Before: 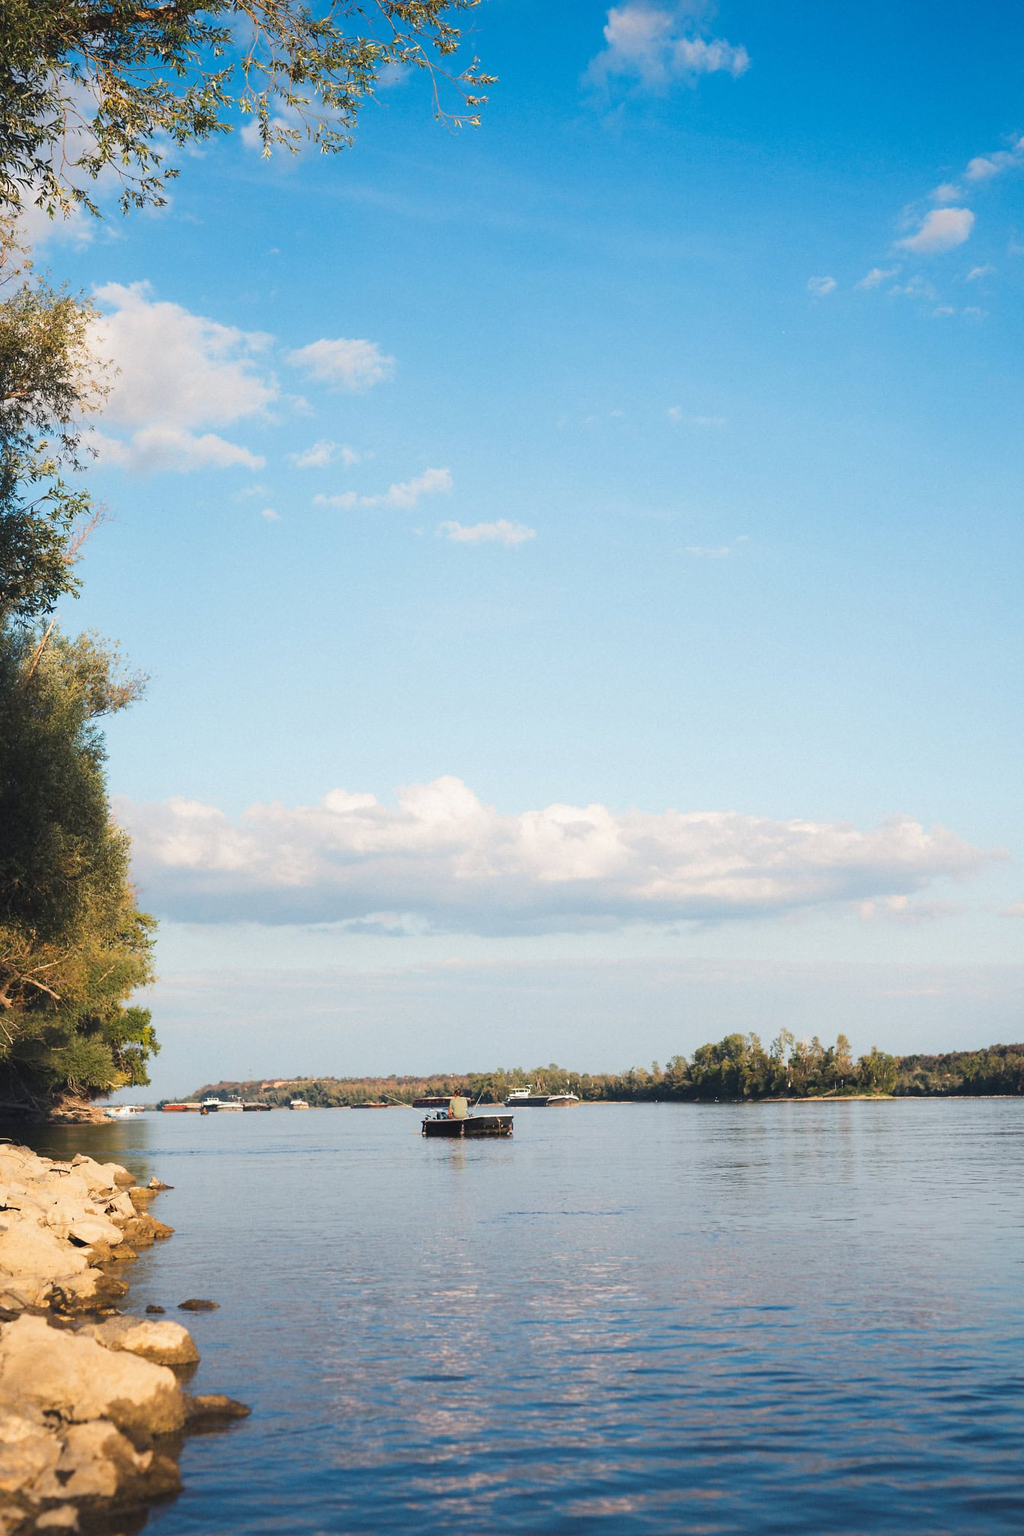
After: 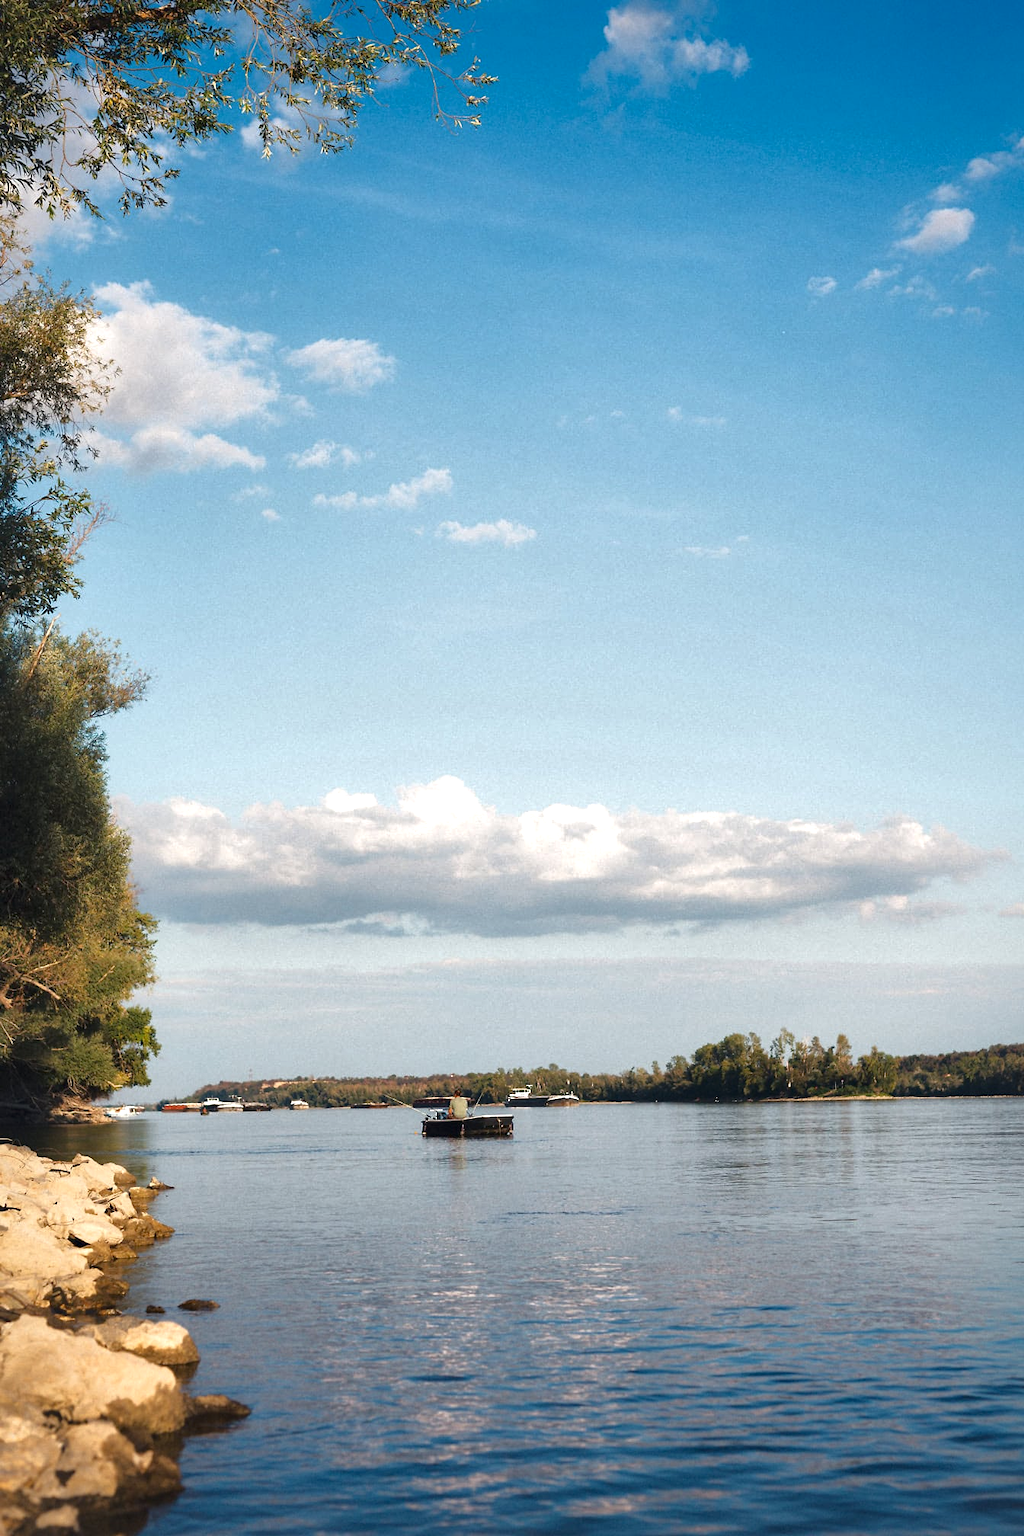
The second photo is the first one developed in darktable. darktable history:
local contrast: mode bilateral grid, contrast 100, coarseness 99, detail 165%, midtone range 0.2
tone equalizer: -8 EV 0 EV, -7 EV 0.003 EV, -6 EV -0.001 EV, -5 EV -0.007 EV, -4 EV -0.056 EV, -3 EV -0.198 EV, -2 EV -0.272 EV, -1 EV 0.118 EV, +0 EV 0.327 EV, edges refinement/feathering 500, mask exposure compensation -1.57 EV, preserve details no
